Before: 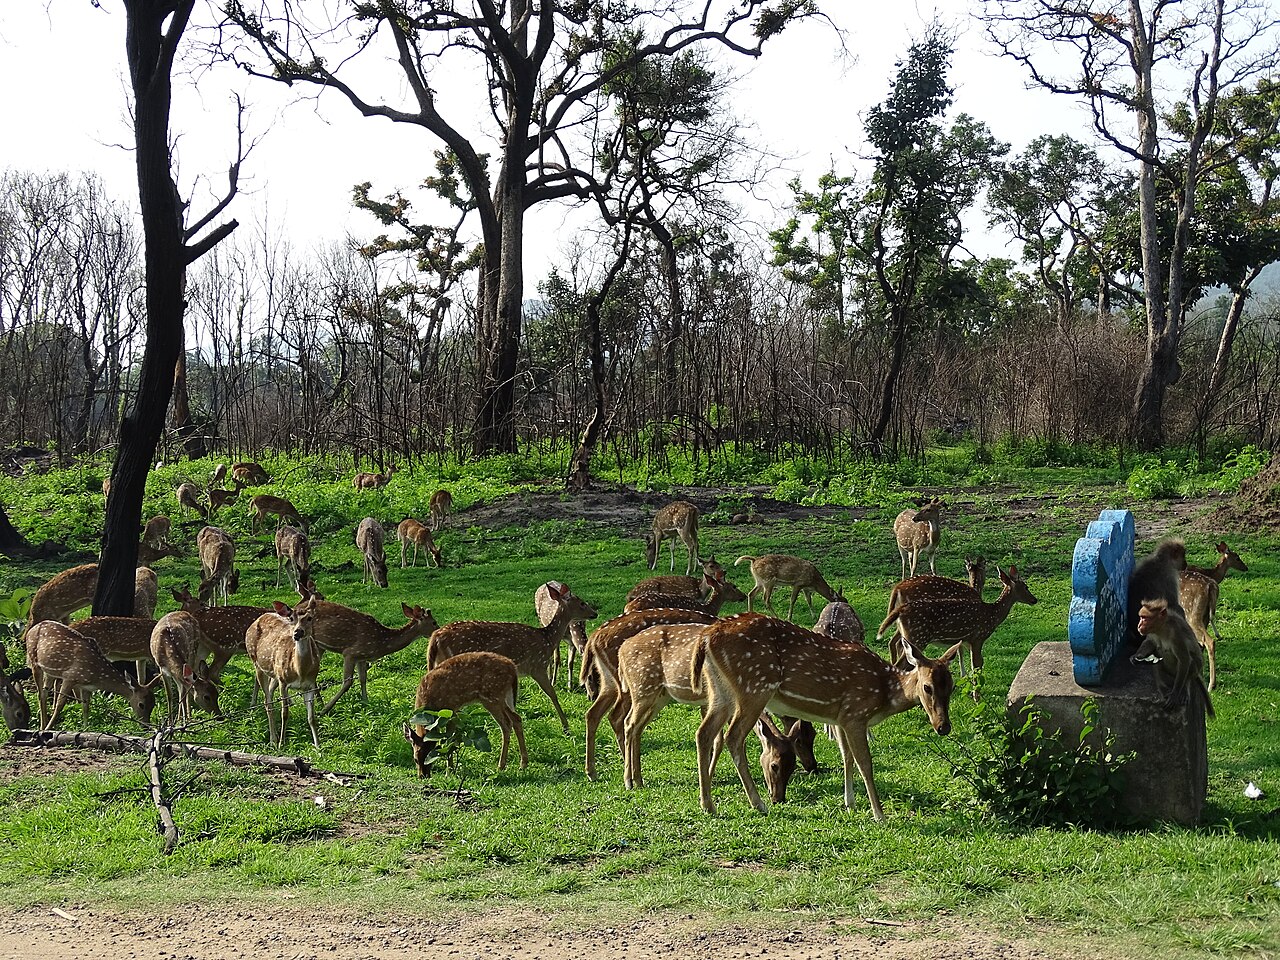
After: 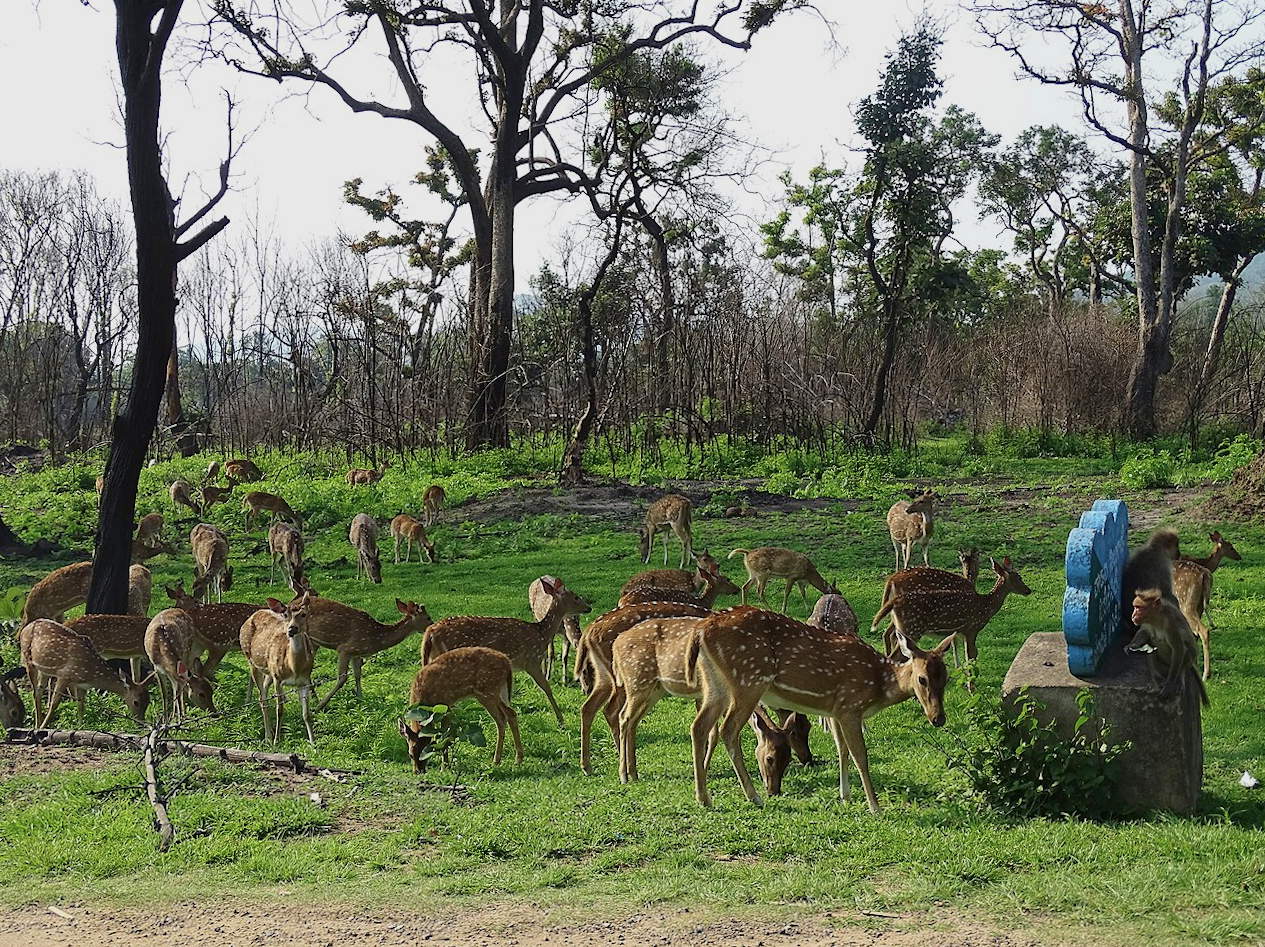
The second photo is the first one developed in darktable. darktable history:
rotate and perspective: rotation -0.45°, automatic cropping original format, crop left 0.008, crop right 0.992, crop top 0.012, crop bottom 0.988
exposure: exposure 0.02 EV, compensate highlight preservation false
color balance: contrast -15%
velvia: on, module defaults
